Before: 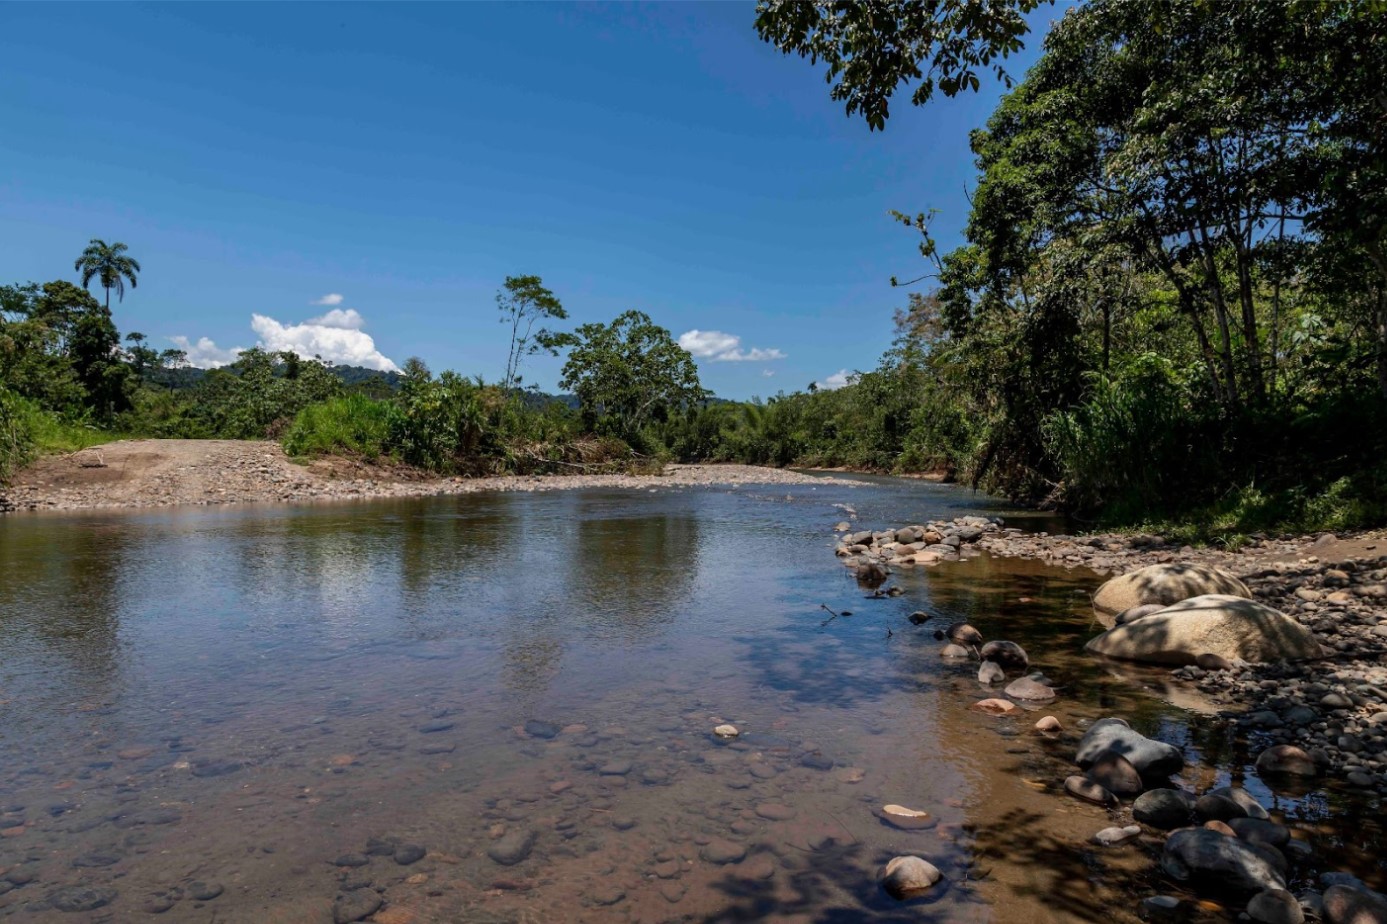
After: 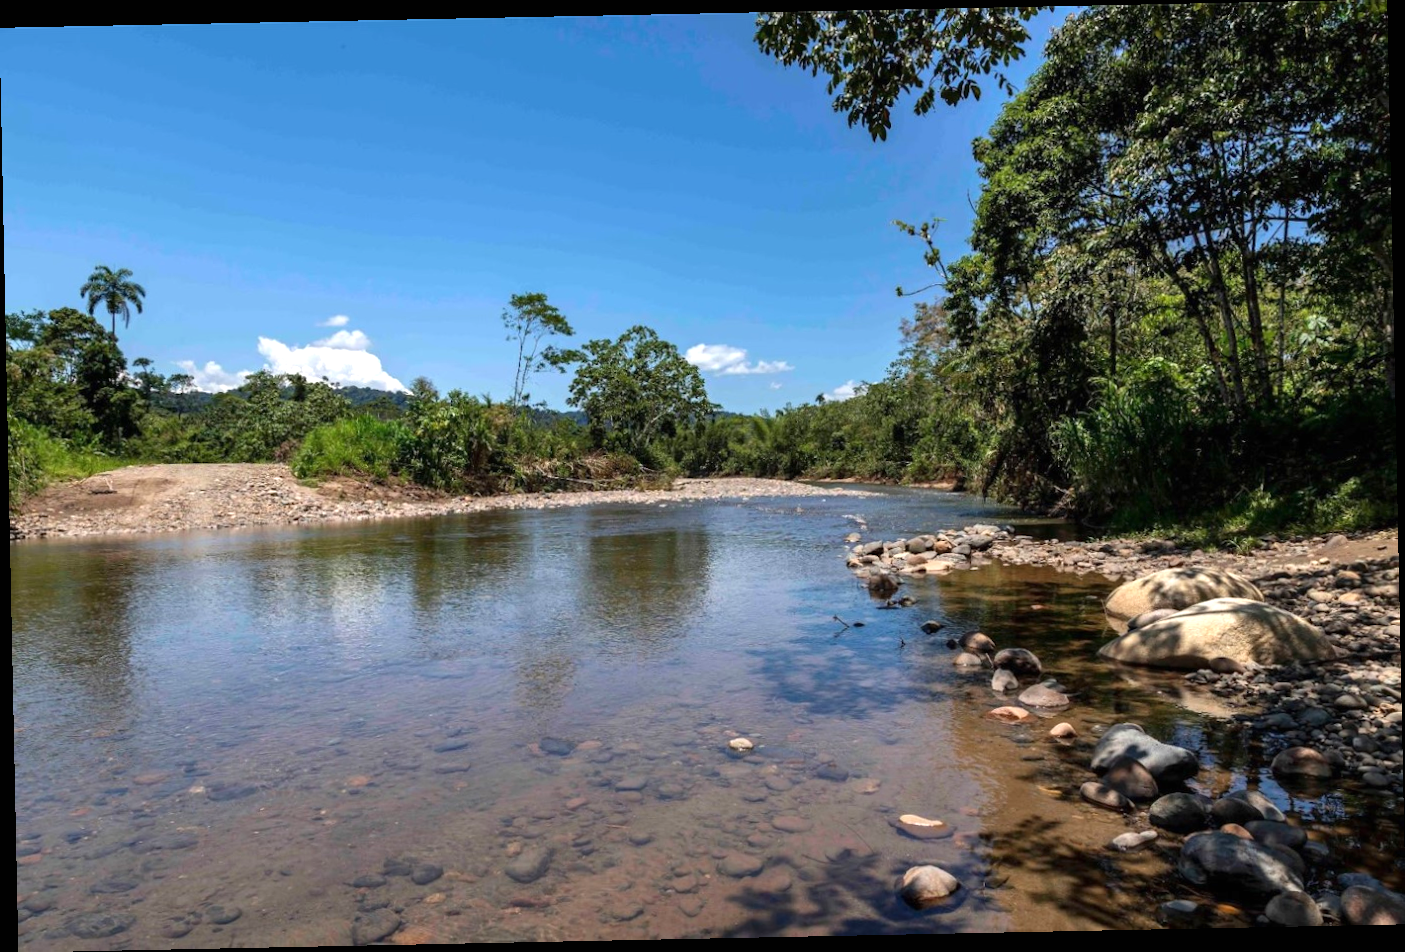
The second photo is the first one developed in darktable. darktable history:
rotate and perspective: rotation -1.17°, automatic cropping off
exposure: black level correction 0, exposure 0.7 EV, compensate exposure bias true, compensate highlight preservation false
